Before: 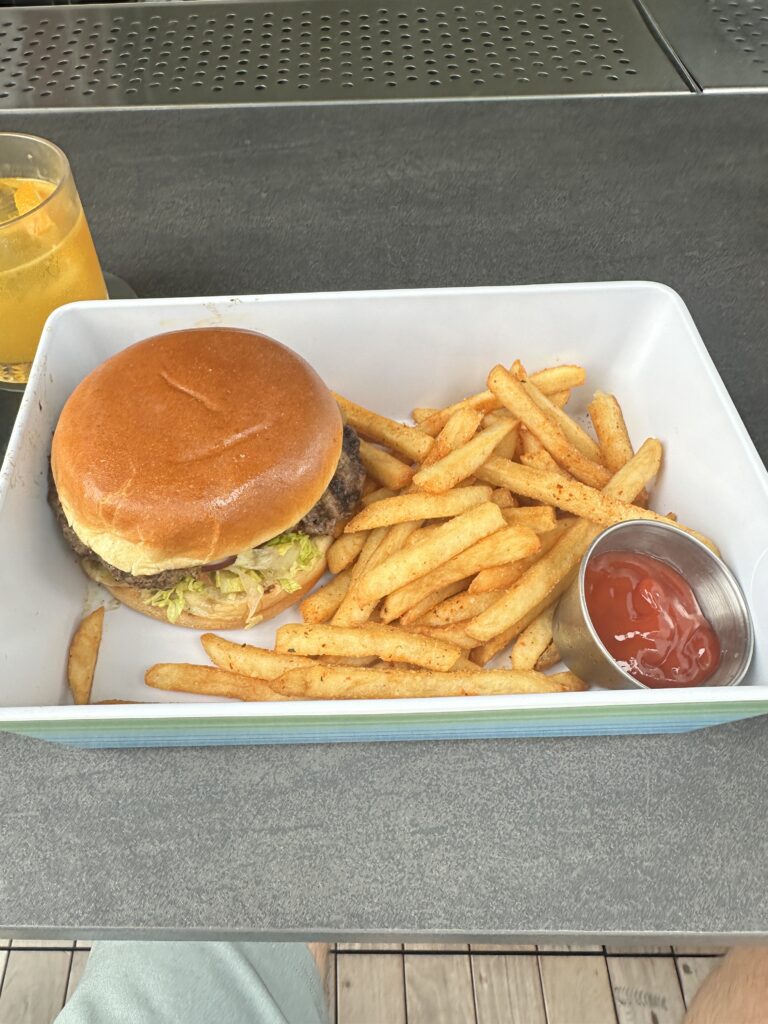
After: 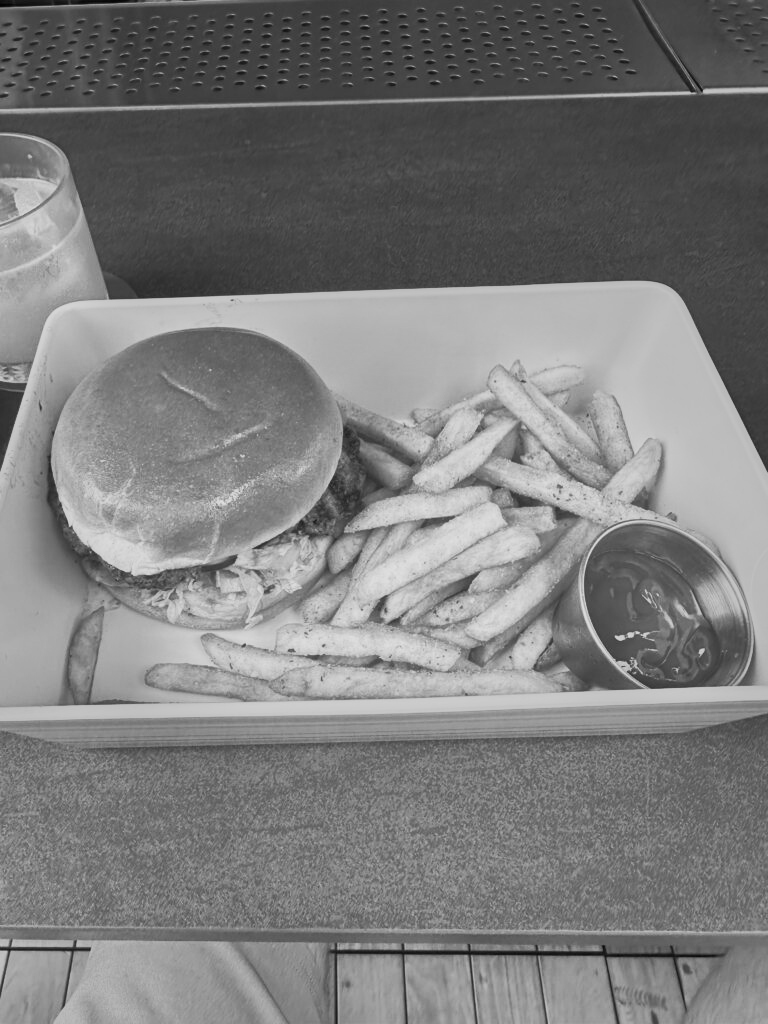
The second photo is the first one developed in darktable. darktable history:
monochrome: a 79.32, b 81.83, size 1.1
base curve: curves: ch0 [(0, 0) (0.257, 0.25) (0.482, 0.586) (0.757, 0.871) (1, 1)]
color balance rgb: on, module defaults
